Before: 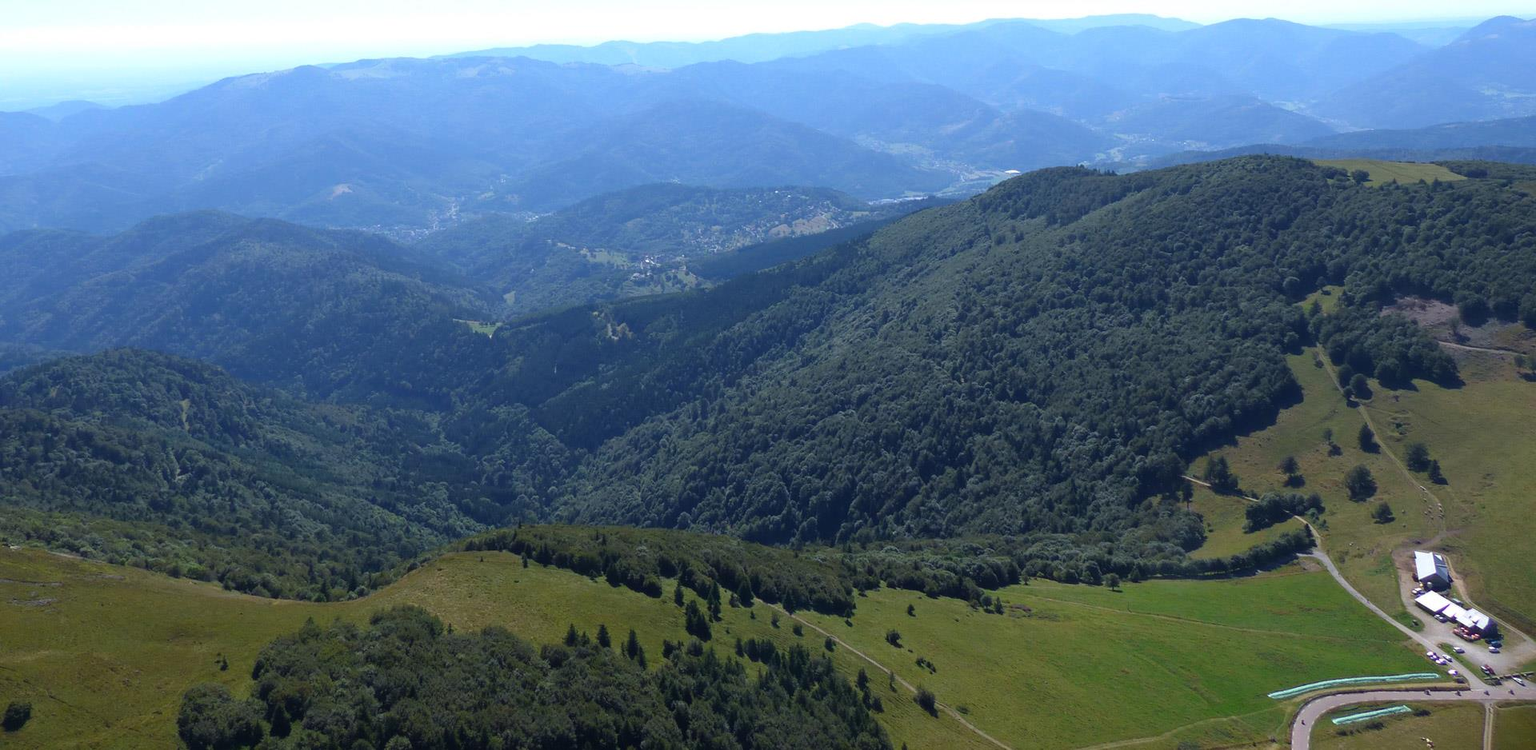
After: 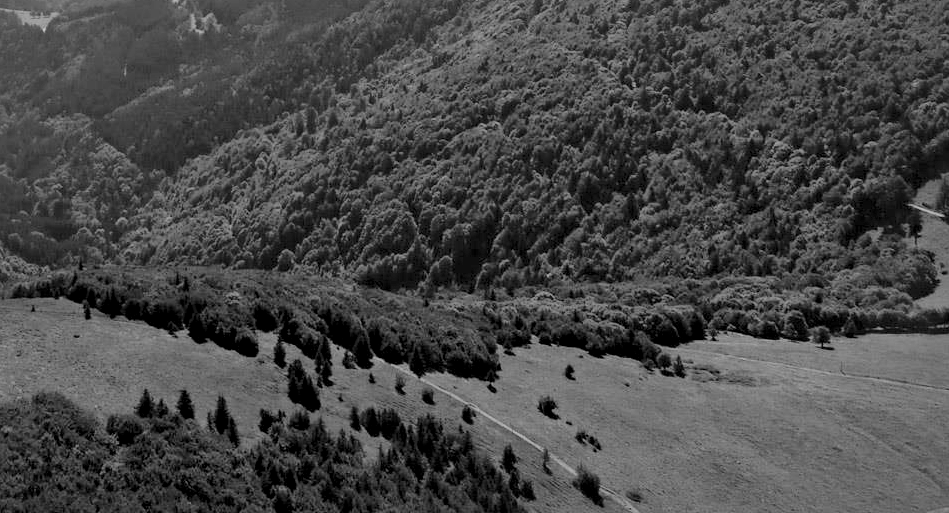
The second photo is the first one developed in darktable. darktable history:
filmic rgb: black relative exposure -7.65 EV, white relative exposure 4.56 EV, hardness 3.61, color science v6 (2022)
color balance rgb: linear chroma grading › global chroma 25%, perceptual saturation grading › global saturation 50%
exposure: black level correction 0.001, exposure 0.5 EV, compensate exposure bias true, compensate highlight preservation false
monochrome: on, module defaults
crop: left 29.672%, top 41.786%, right 20.851%, bottom 3.487%
local contrast: mode bilateral grid, contrast 20, coarseness 50, detail 161%, midtone range 0.2
haze removal: compatibility mode true, adaptive false
